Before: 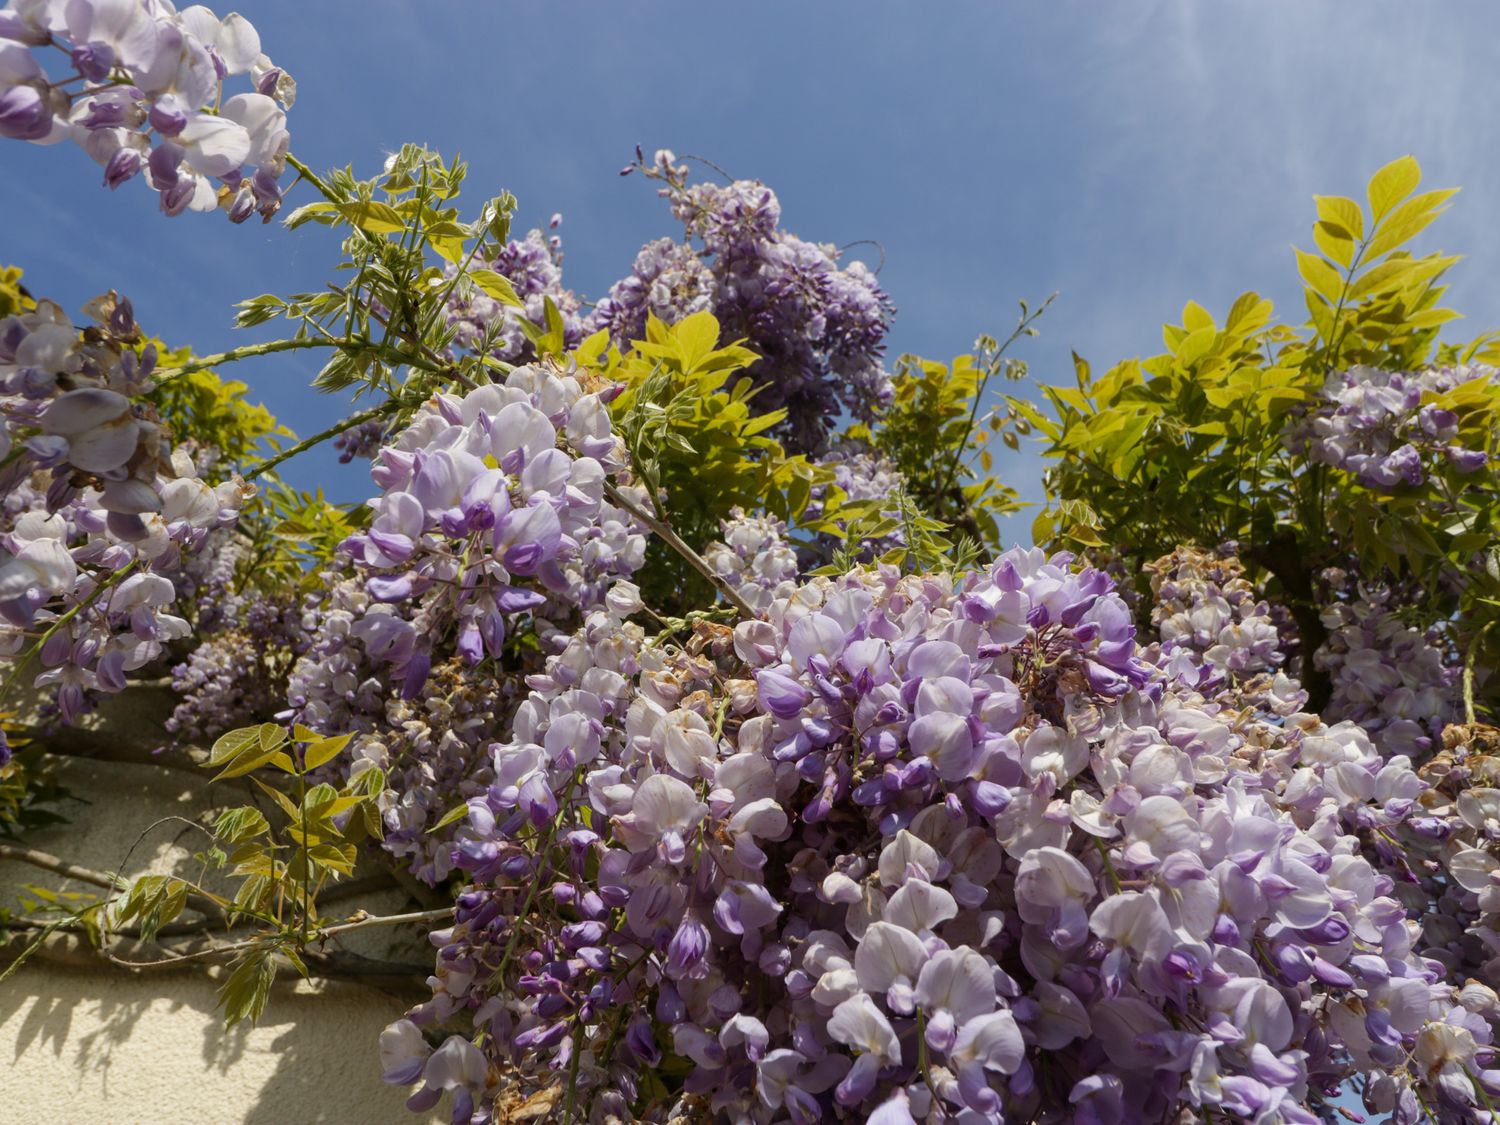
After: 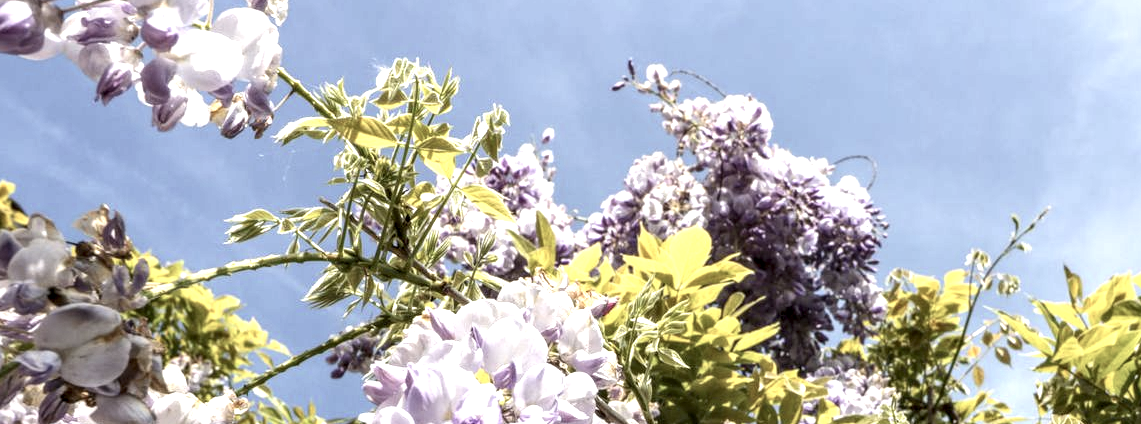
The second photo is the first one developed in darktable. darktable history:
exposure: black level correction 0.002, exposure 1.323 EV, compensate exposure bias true, compensate highlight preservation false
contrast brightness saturation: contrast 0.097, saturation -0.374
crop: left 0.565%, top 7.632%, right 23.364%, bottom 54.666%
local contrast: detail 150%
